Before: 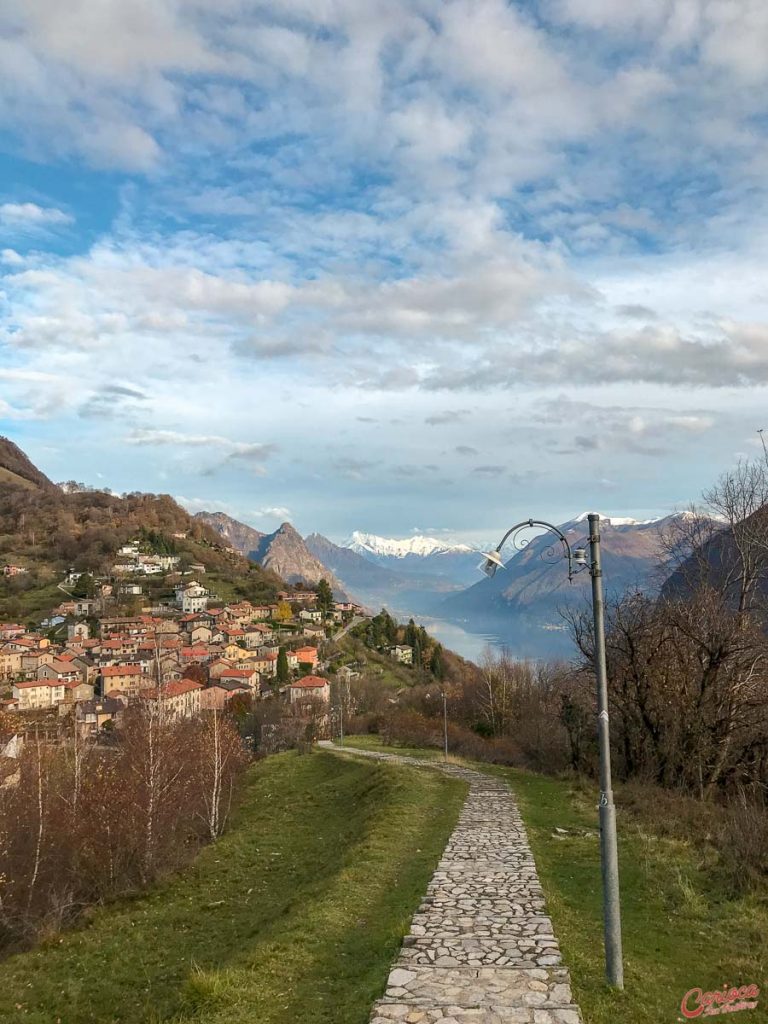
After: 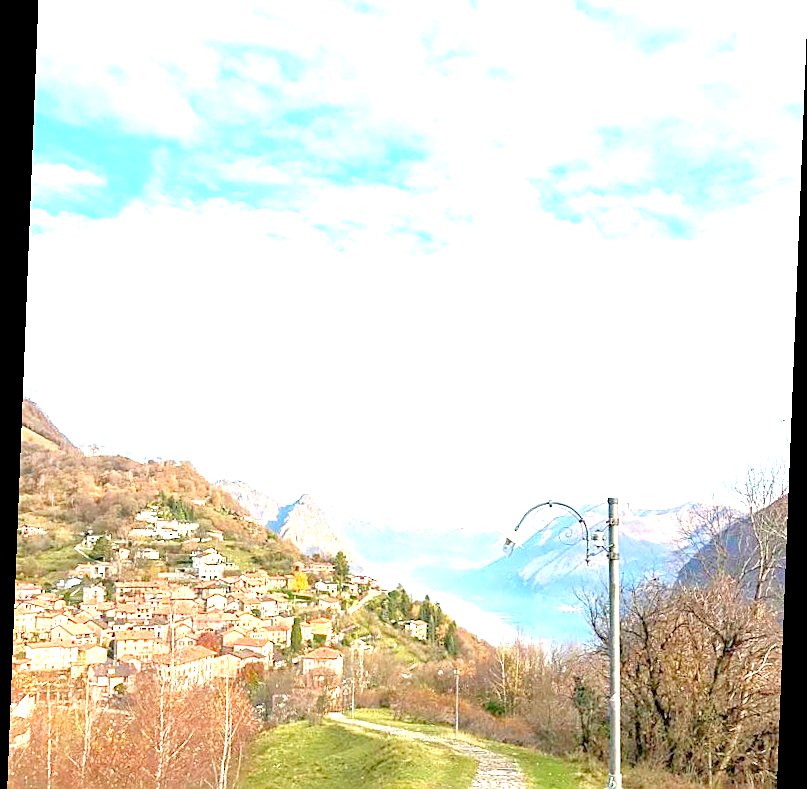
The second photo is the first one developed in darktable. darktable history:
crop: top 3.857%, bottom 21.132%
sharpen: on, module defaults
exposure: exposure 2 EV, compensate highlight preservation false
rotate and perspective: rotation 2.27°, automatic cropping off
levels: levels [0, 0.397, 0.955]
